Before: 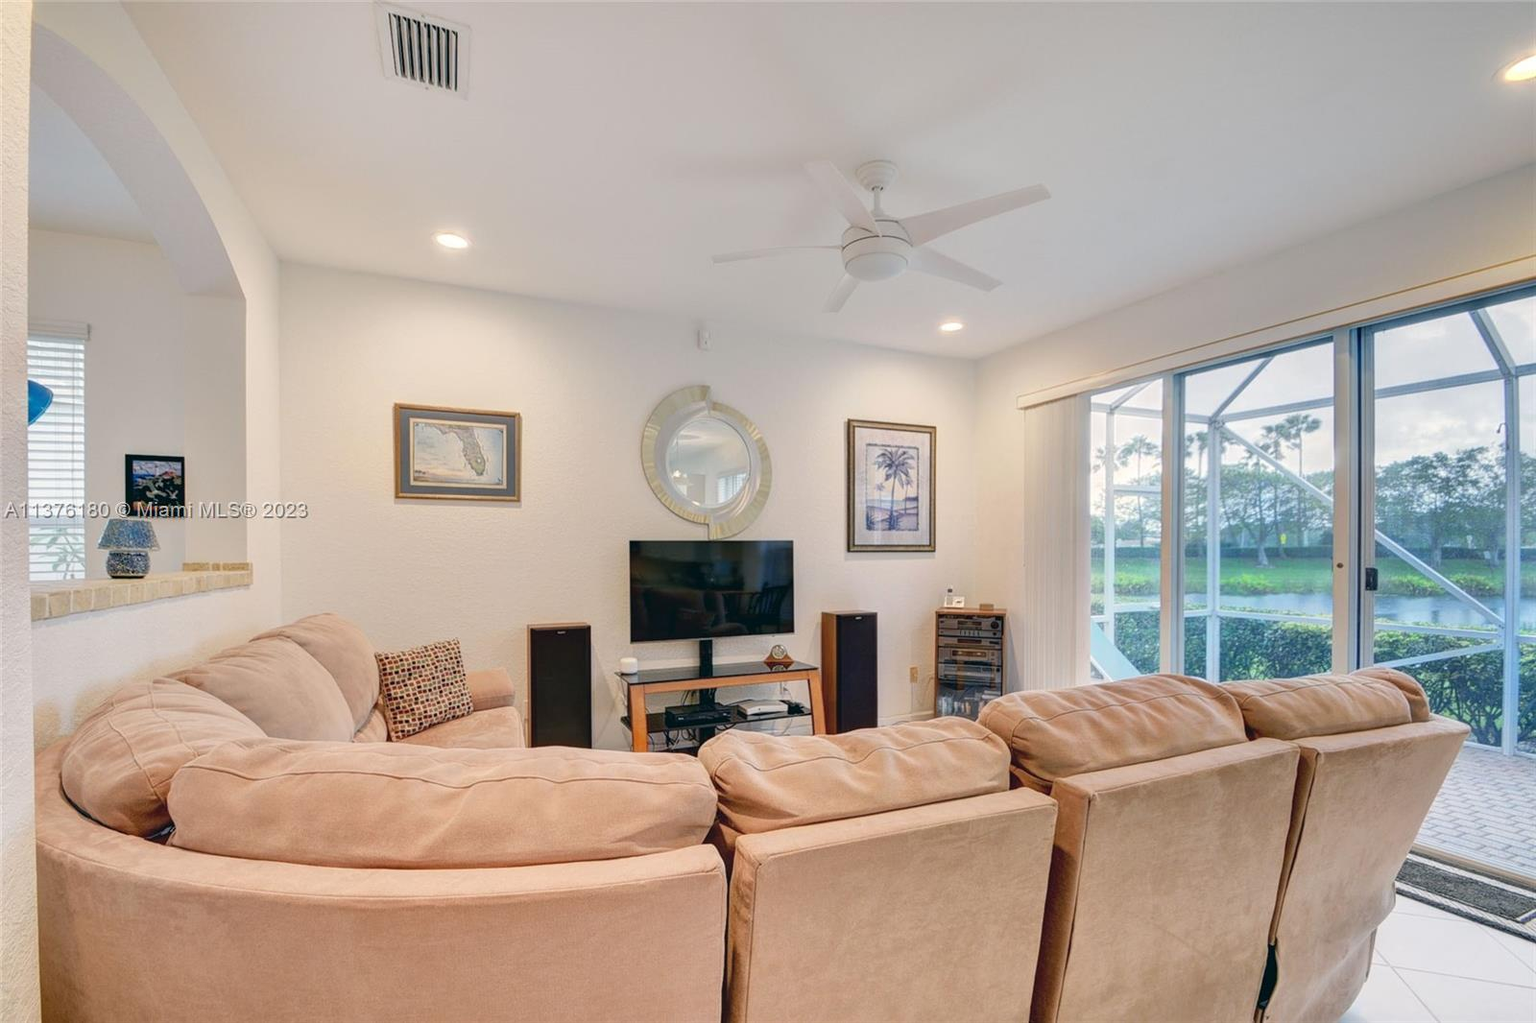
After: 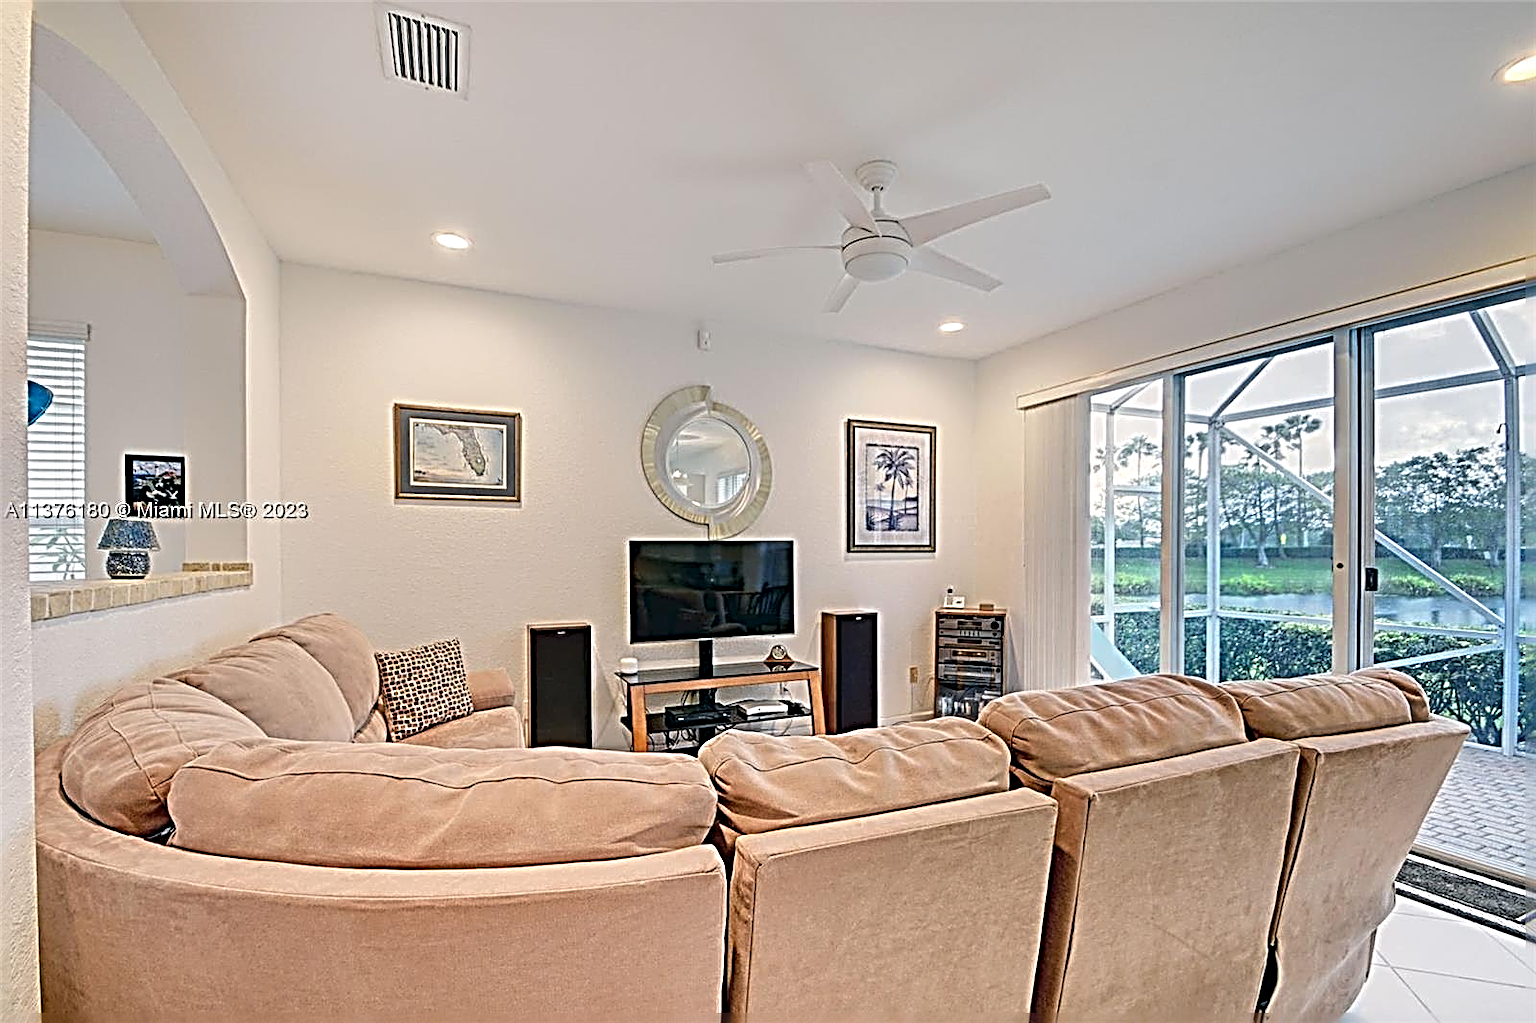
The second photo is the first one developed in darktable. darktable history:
sharpen: radius 4.04, amount 1.996
